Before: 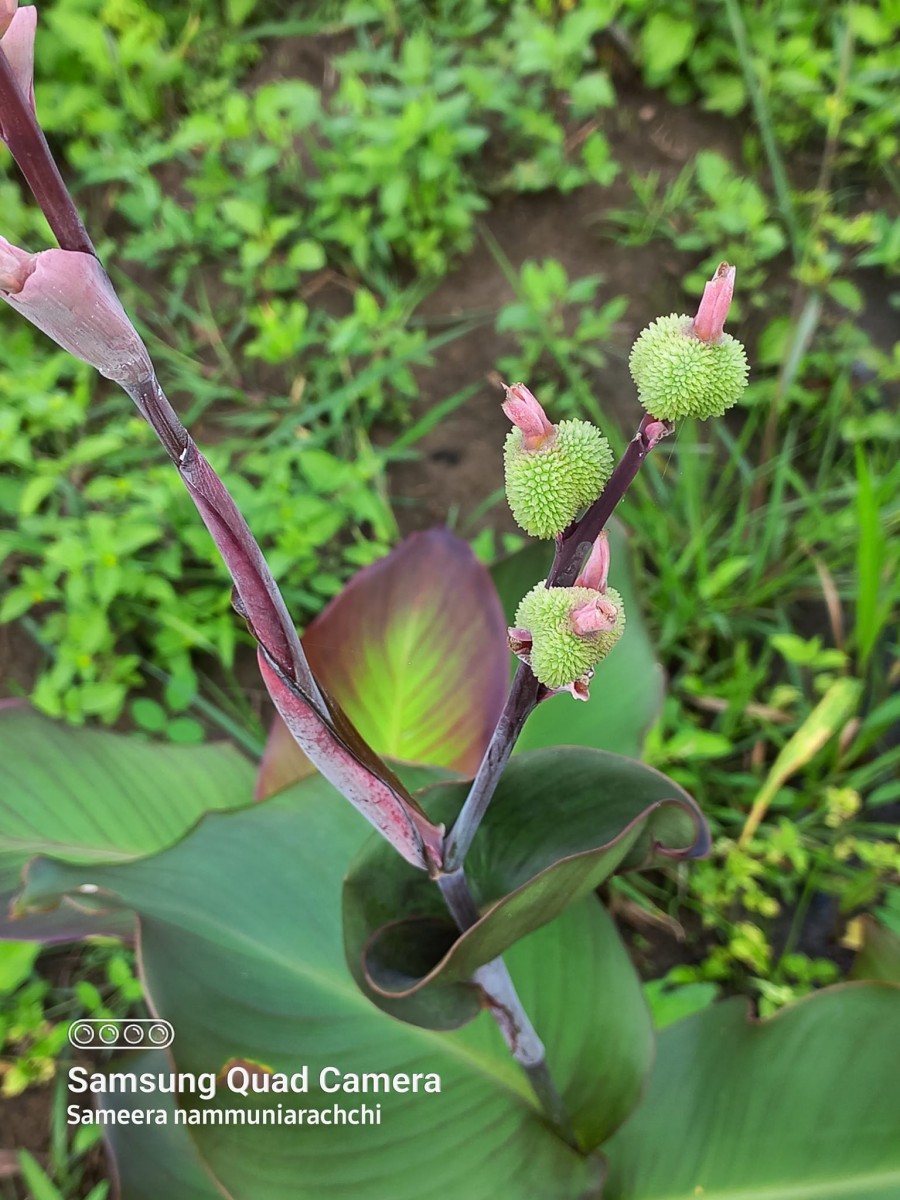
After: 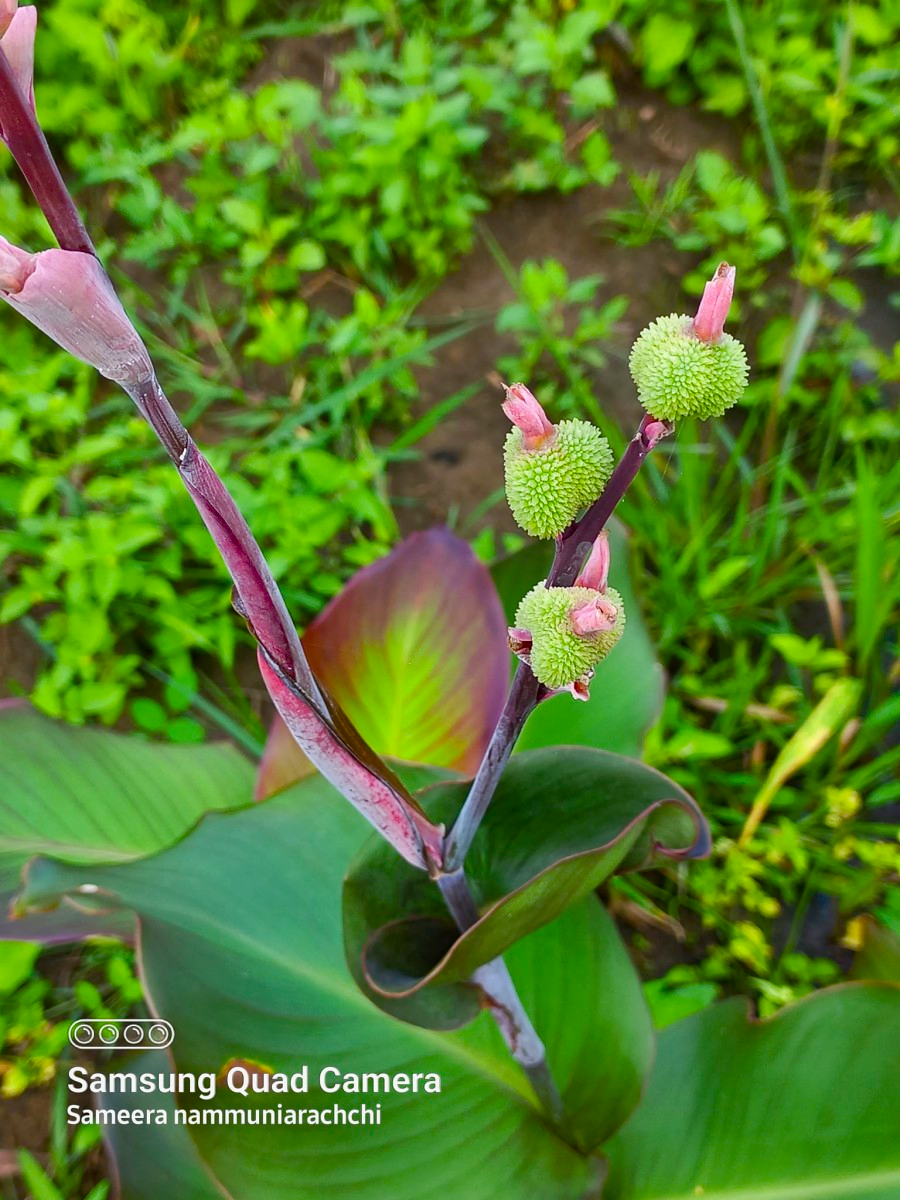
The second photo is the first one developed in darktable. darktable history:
color balance rgb: shadows lift › chroma 0.772%, shadows lift › hue 110.19°, perceptual saturation grading › global saturation 45.878%, perceptual saturation grading › highlights -25.87%, perceptual saturation grading › shadows 50.225%
